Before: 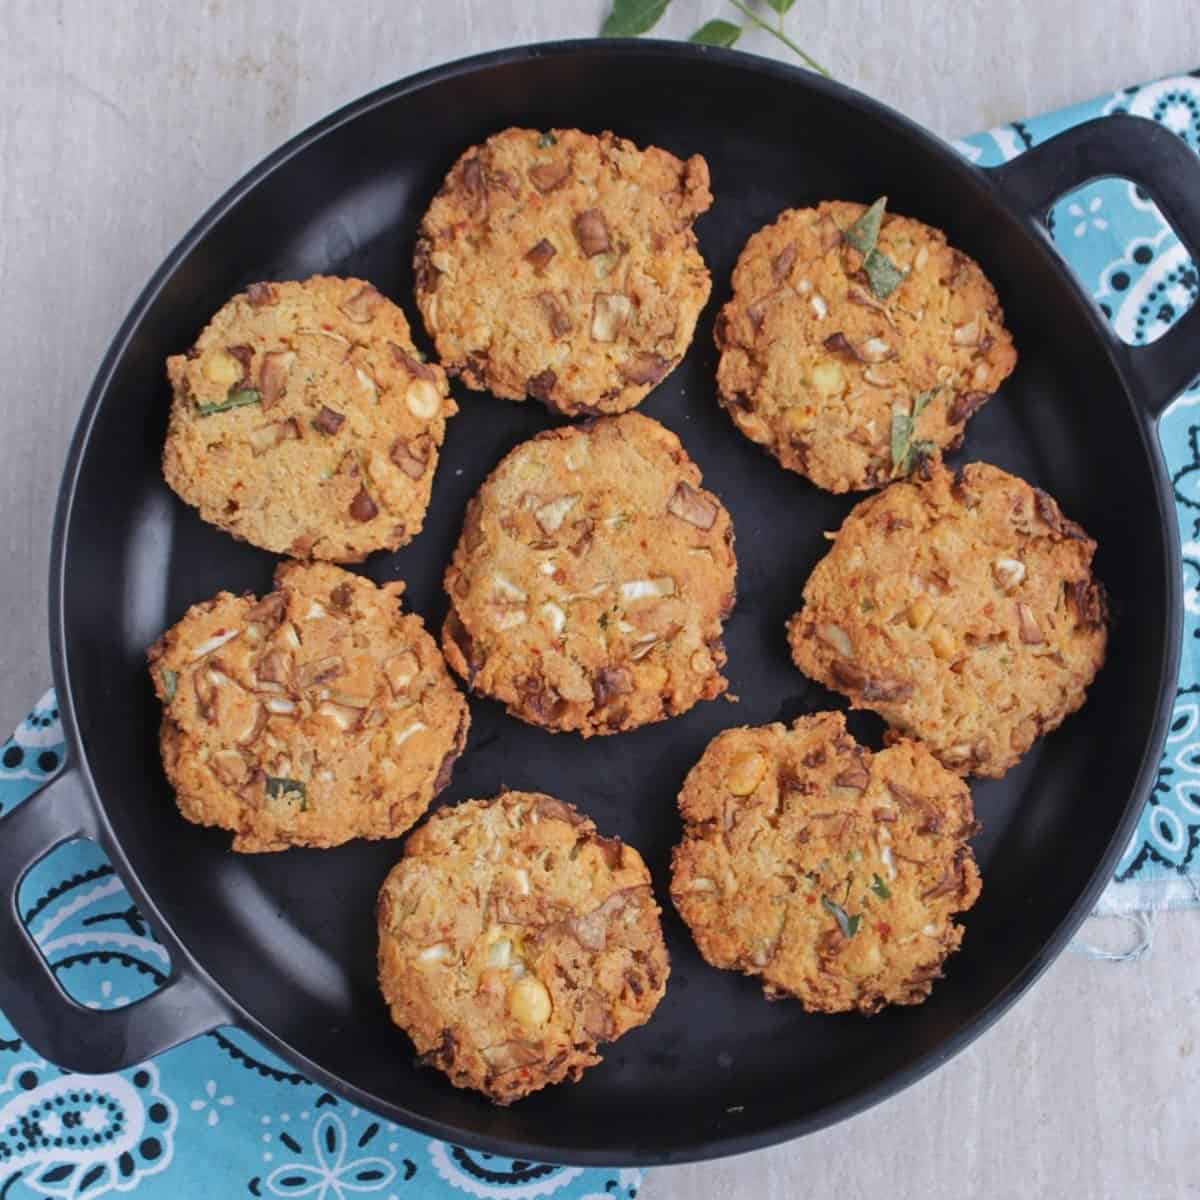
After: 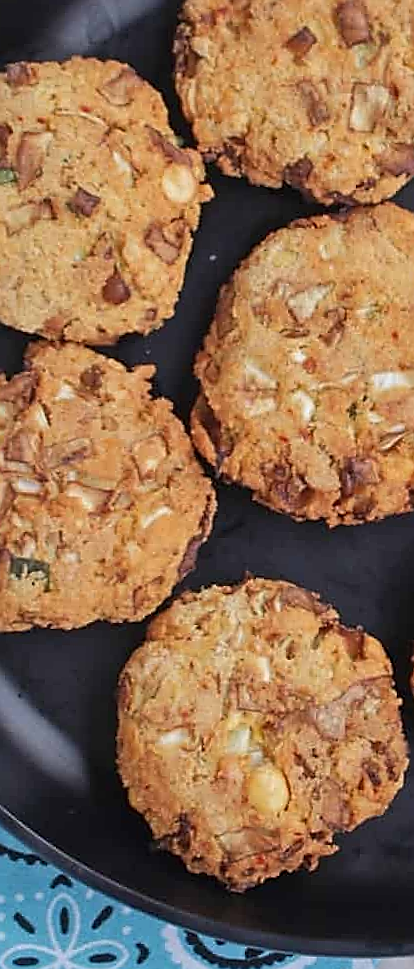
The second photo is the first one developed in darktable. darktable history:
crop and rotate: left 21.77%, top 18.528%, right 44.676%, bottom 2.997%
sharpen: radius 1.4, amount 1.25, threshold 0.7
rotate and perspective: rotation 1.72°, automatic cropping off
